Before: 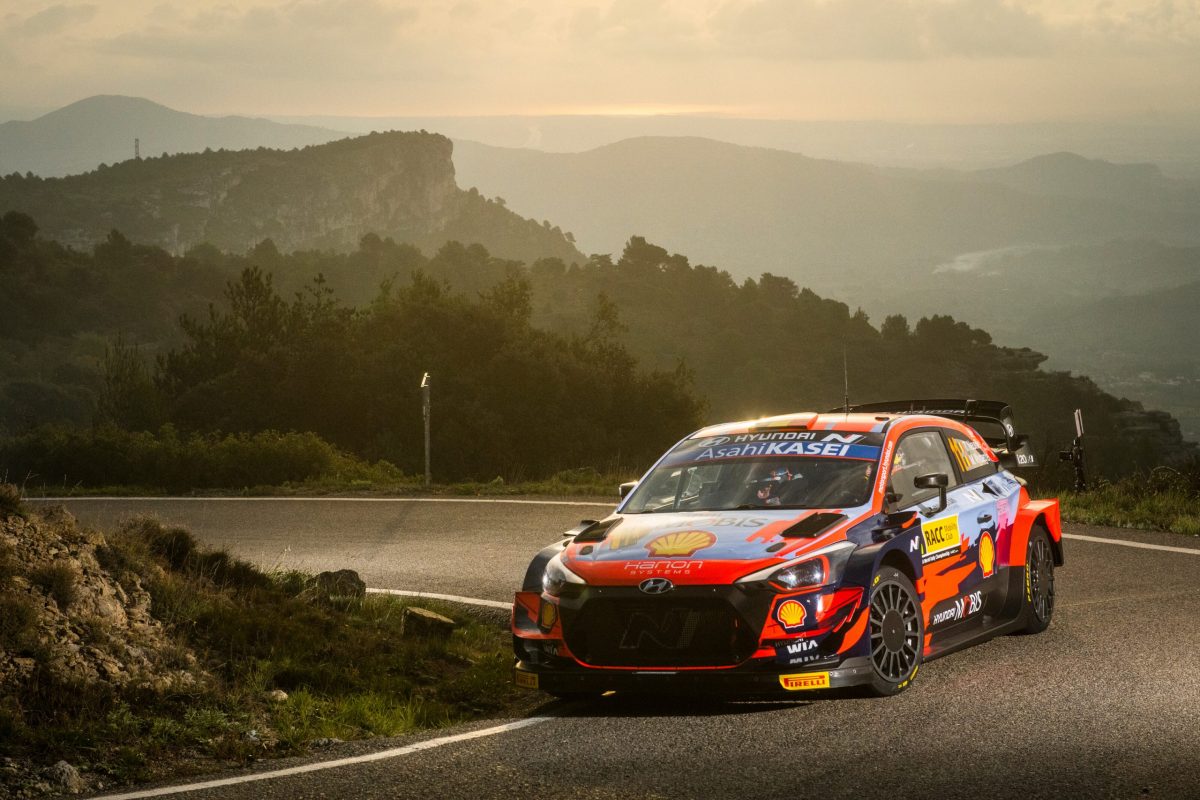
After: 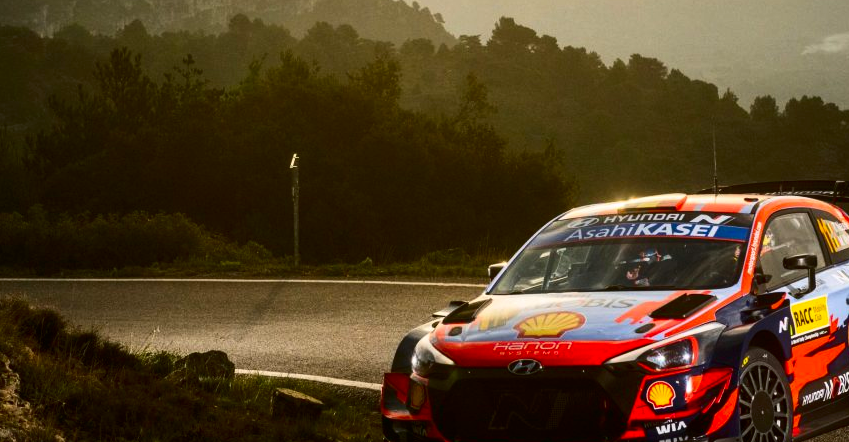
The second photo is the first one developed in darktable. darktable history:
crop: left 10.948%, top 27.443%, right 18.258%, bottom 17.198%
contrast brightness saturation: contrast 0.187, brightness -0.101, saturation 0.206
